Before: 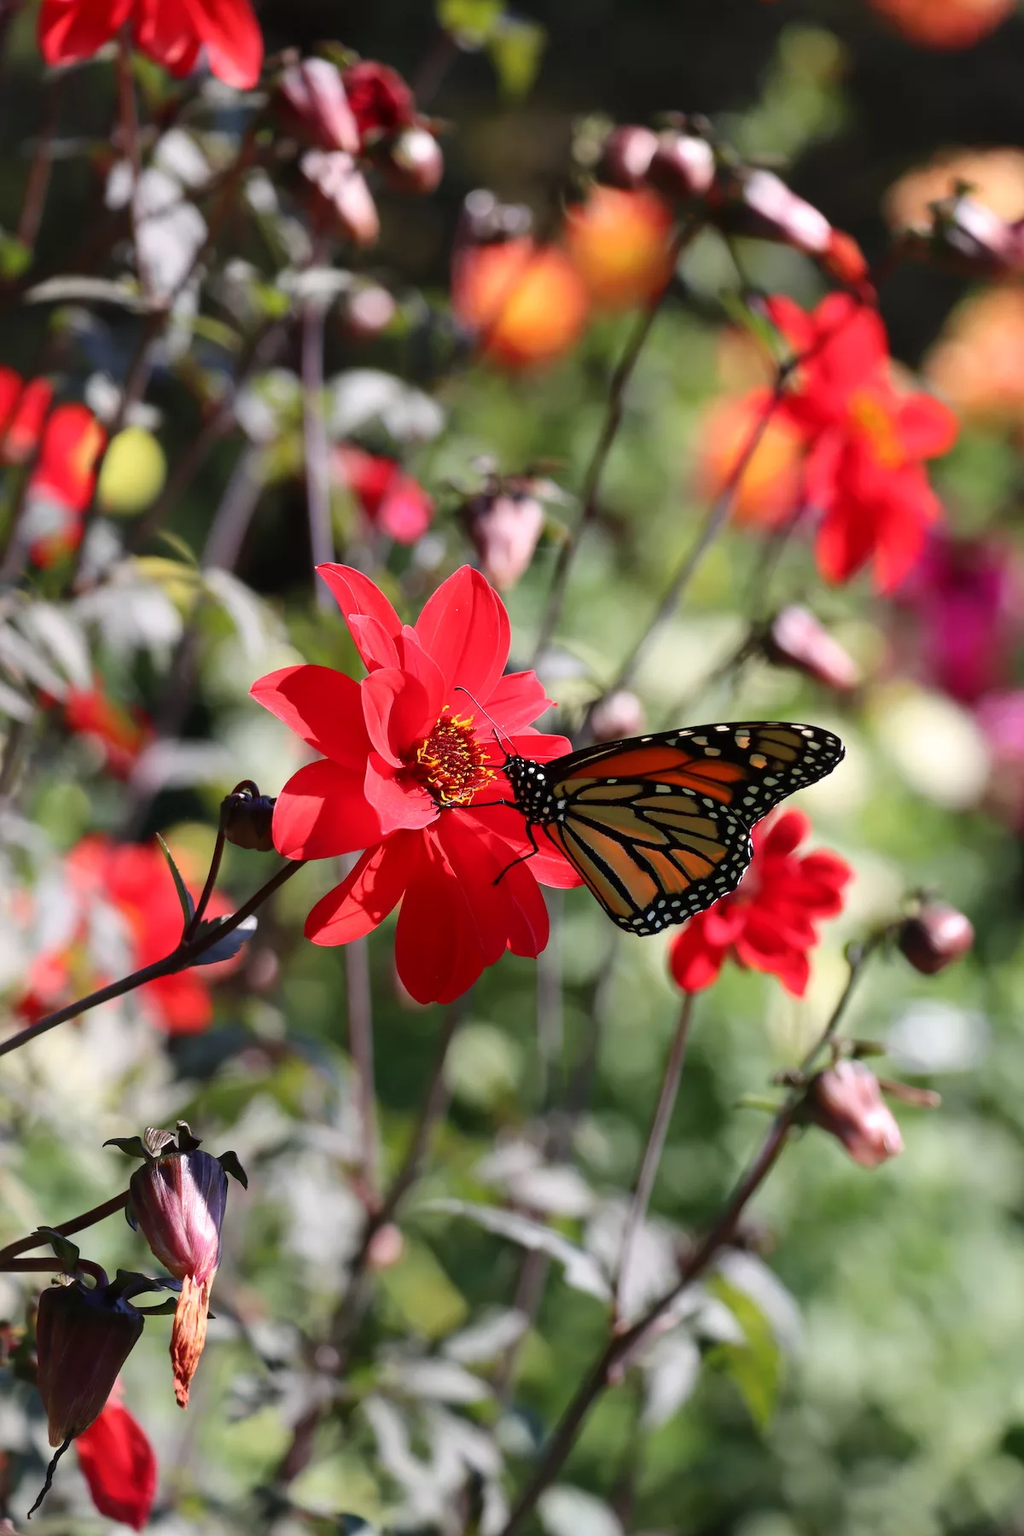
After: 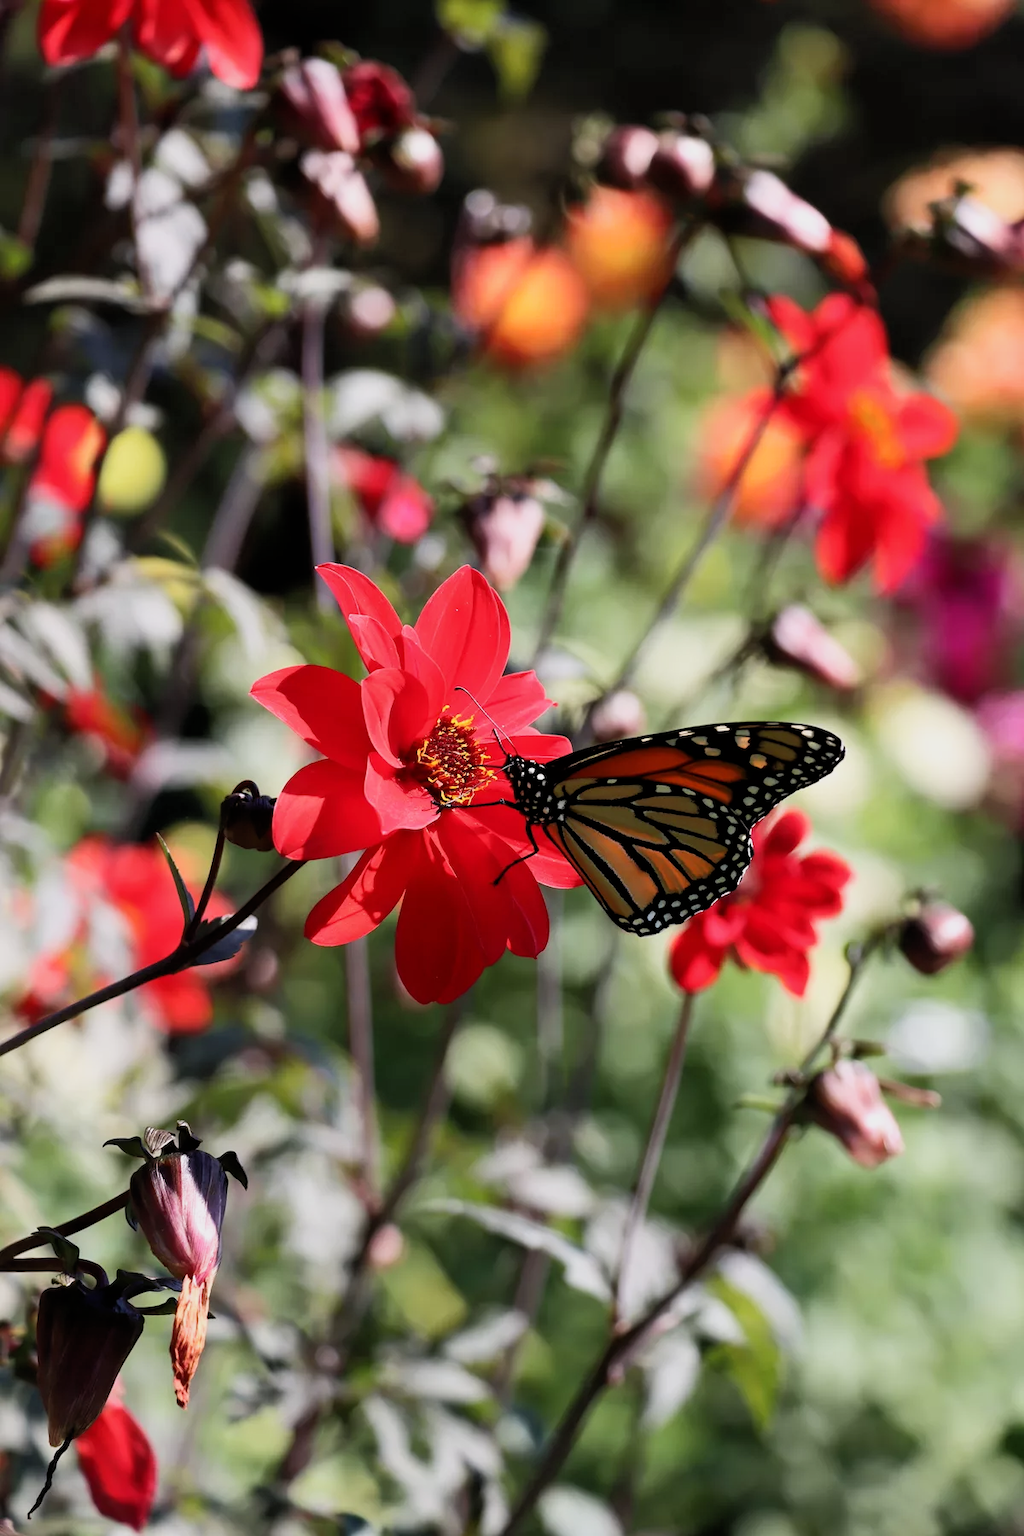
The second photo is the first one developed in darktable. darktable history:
rgb curve: curves: ch0 [(0, 0) (0.072, 0.166) (0.217, 0.293) (0.414, 0.42) (1, 1)], compensate middle gray true, preserve colors basic power
filmic rgb: black relative exposure -5 EV, white relative exposure 3.5 EV, hardness 3.19, contrast 1.4, highlights saturation mix -30%
